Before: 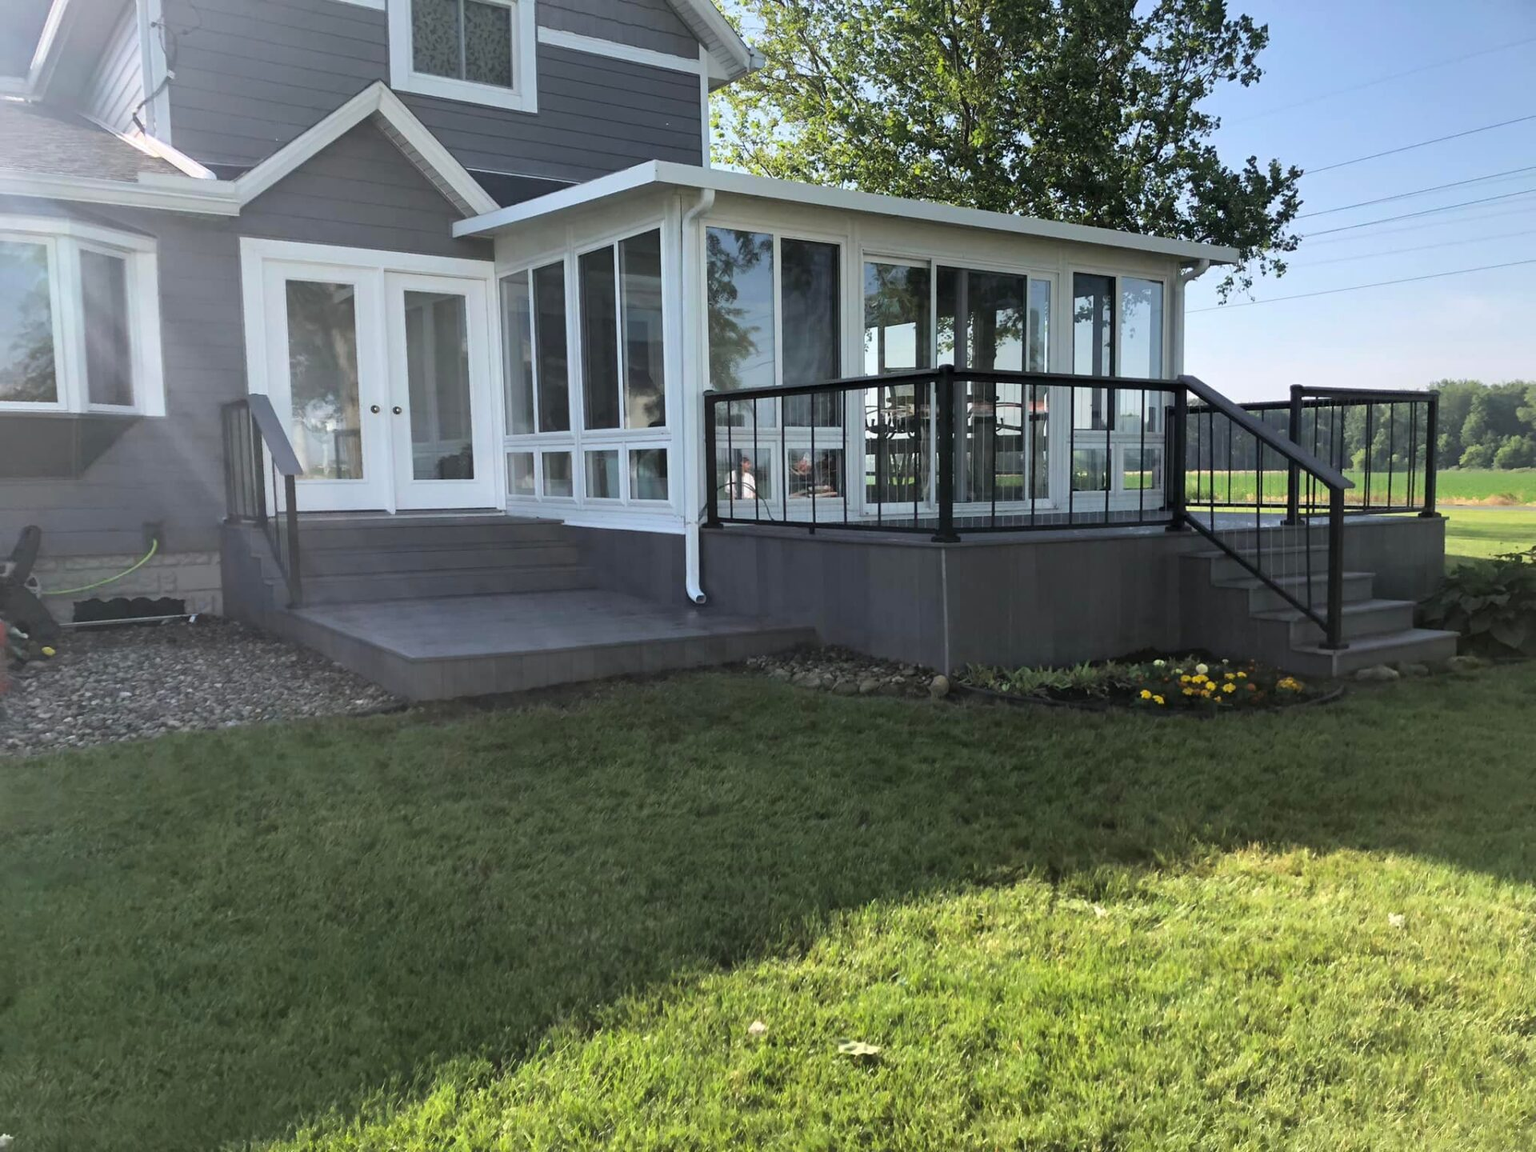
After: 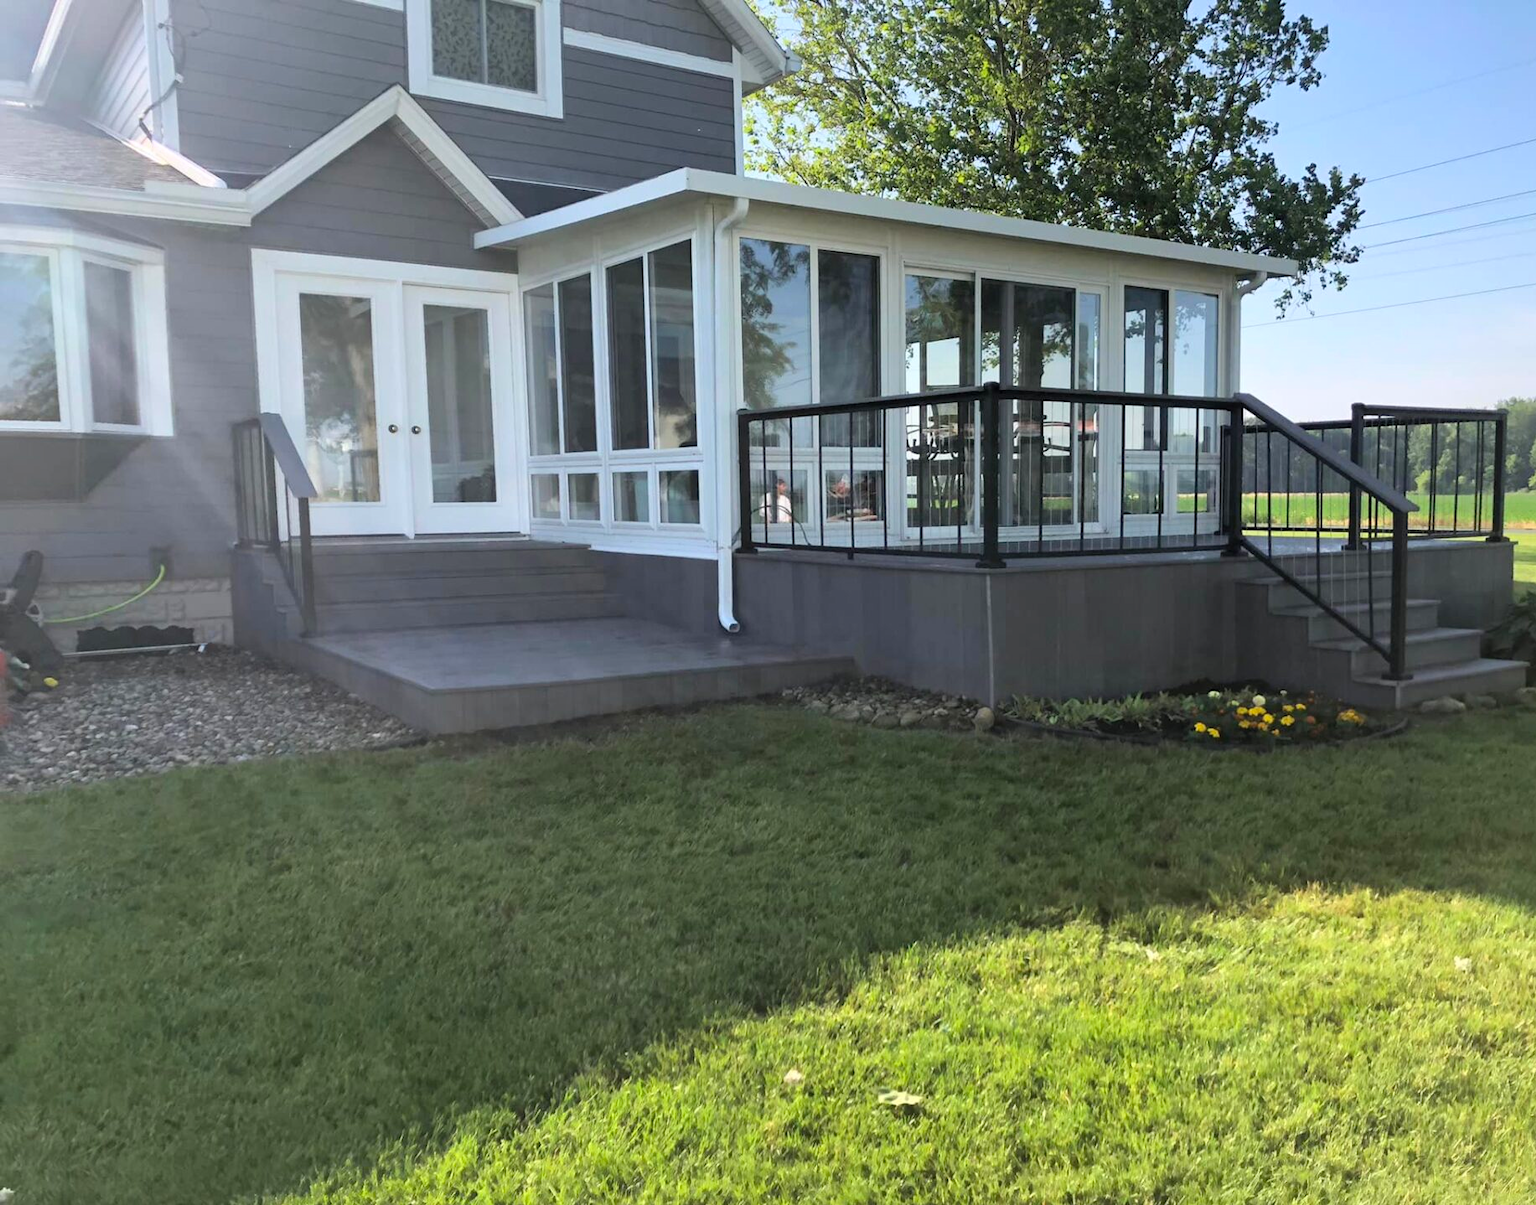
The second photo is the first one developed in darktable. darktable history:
contrast brightness saturation: contrast 0.073, brightness 0.075, saturation 0.178
crop: right 4.497%, bottom 0.038%
